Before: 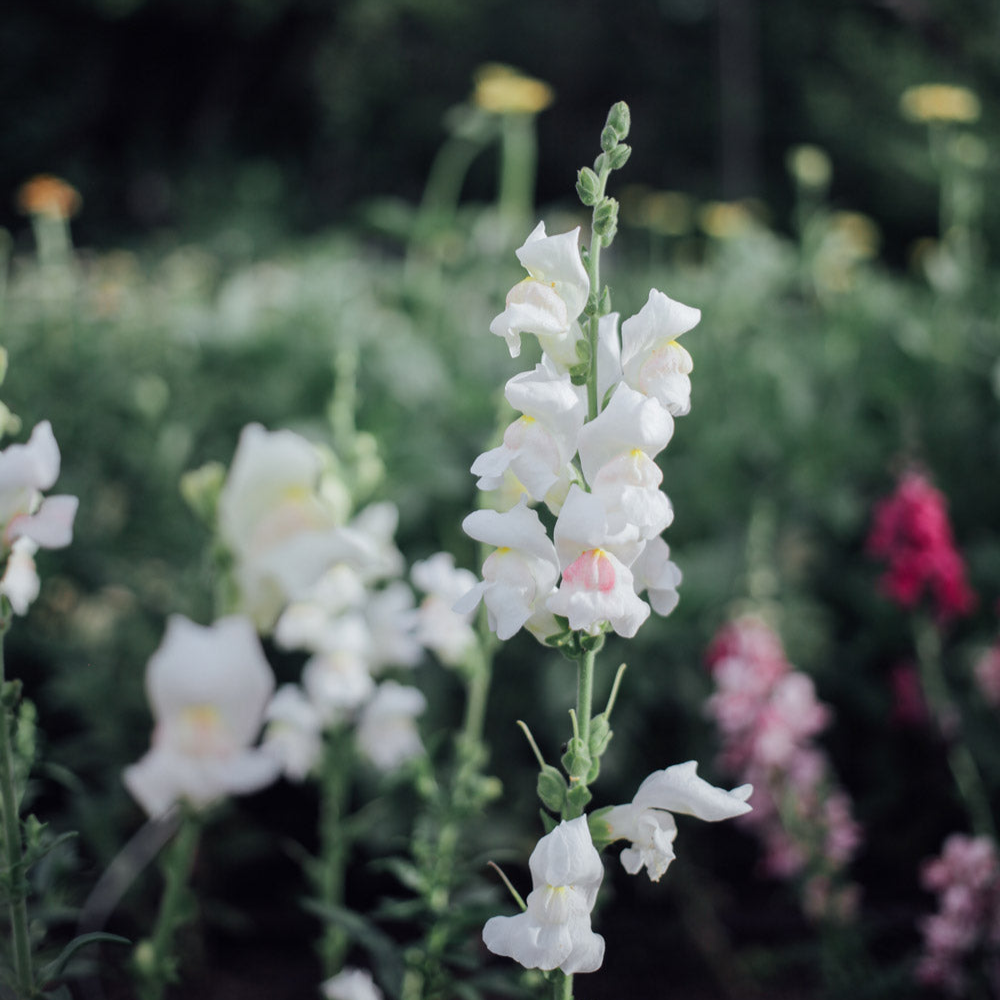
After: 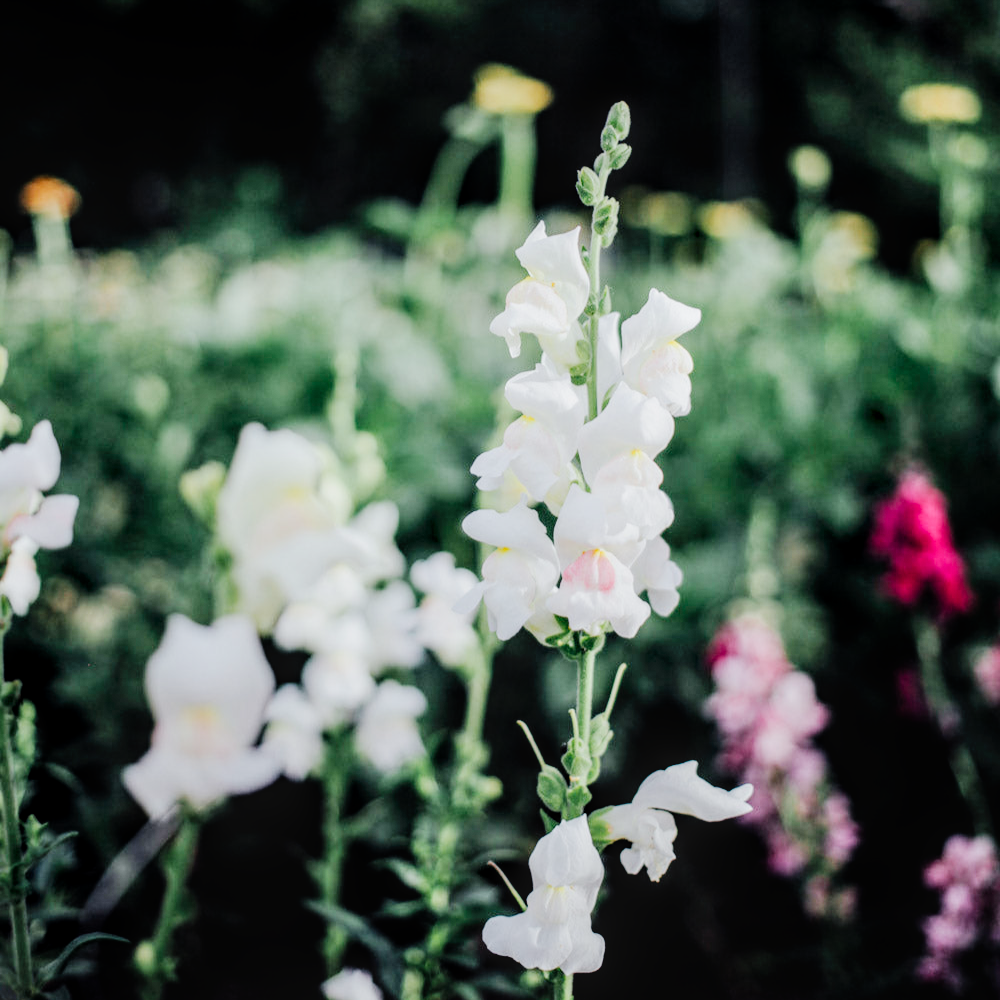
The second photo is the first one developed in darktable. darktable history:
exposure: black level correction 0, exposure 0.499 EV, compensate highlight preservation false
filmic rgb: black relative exposure -7.65 EV, white relative exposure 4.56 EV, threshold 5.99 EV, hardness 3.61, enable highlight reconstruction true
tone curve: curves: ch0 [(0, 0) (0.003, 0) (0.011, 0.001) (0.025, 0.003) (0.044, 0.005) (0.069, 0.011) (0.1, 0.021) (0.136, 0.035) (0.177, 0.079) (0.224, 0.134) (0.277, 0.219) (0.335, 0.315) (0.399, 0.42) (0.468, 0.529) (0.543, 0.636) (0.623, 0.727) (0.709, 0.805) (0.801, 0.88) (0.898, 0.957) (1, 1)], preserve colors none
local contrast: on, module defaults
